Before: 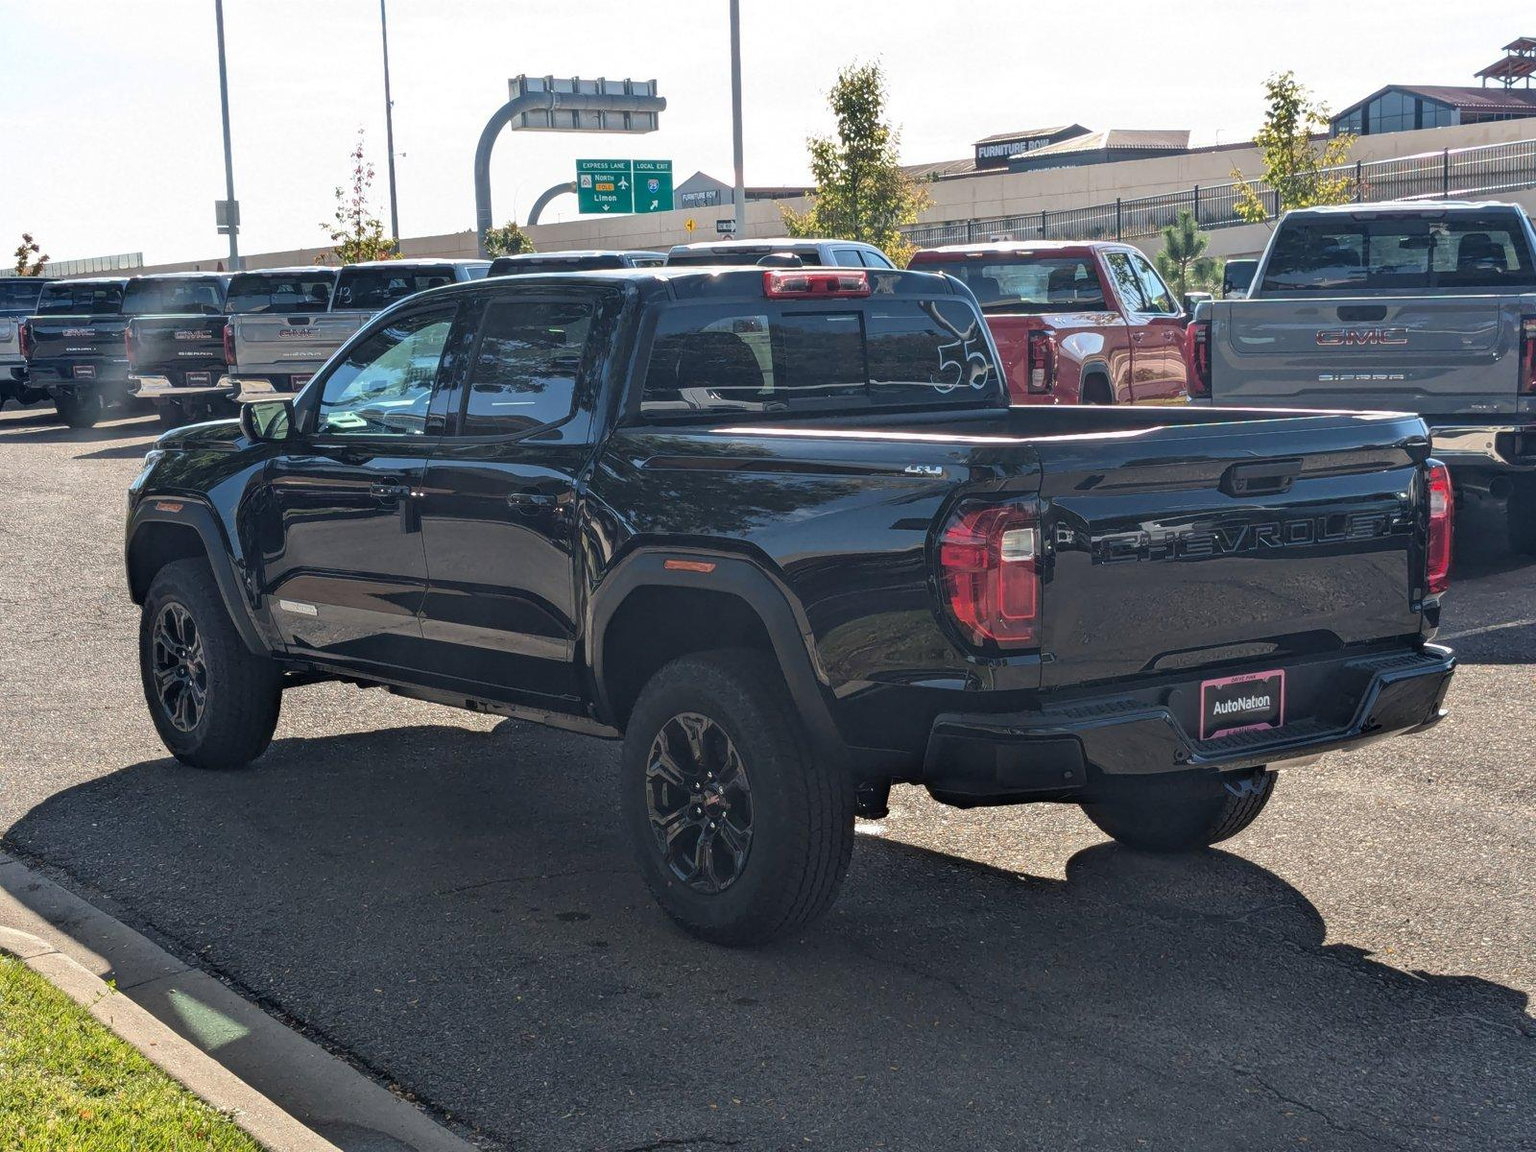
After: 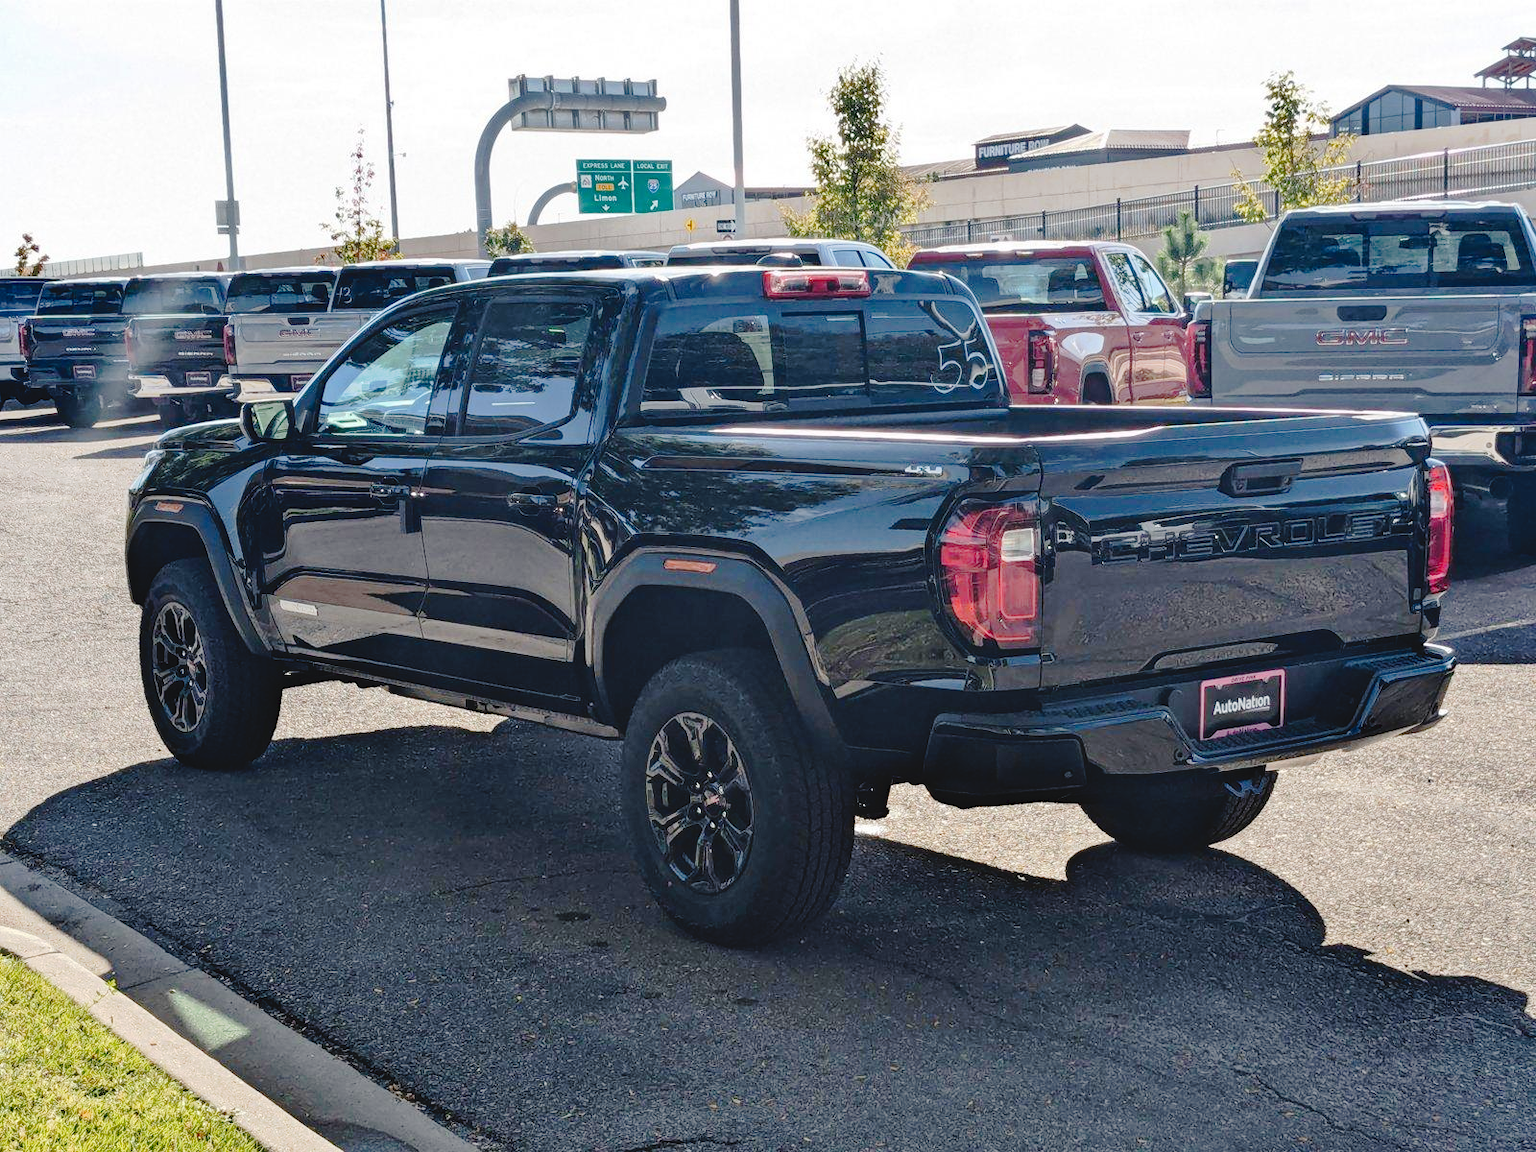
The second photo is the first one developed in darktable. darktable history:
shadows and highlights: shadows 29.61, highlights -30.47, low approximation 0.01, soften with gaussian
tone curve: curves: ch0 [(0, 0) (0.003, 0.051) (0.011, 0.052) (0.025, 0.055) (0.044, 0.062) (0.069, 0.068) (0.1, 0.077) (0.136, 0.098) (0.177, 0.145) (0.224, 0.223) (0.277, 0.314) (0.335, 0.43) (0.399, 0.518) (0.468, 0.591) (0.543, 0.656) (0.623, 0.726) (0.709, 0.809) (0.801, 0.857) (0.898, 0.918) (1, 1)], preserve colors none
